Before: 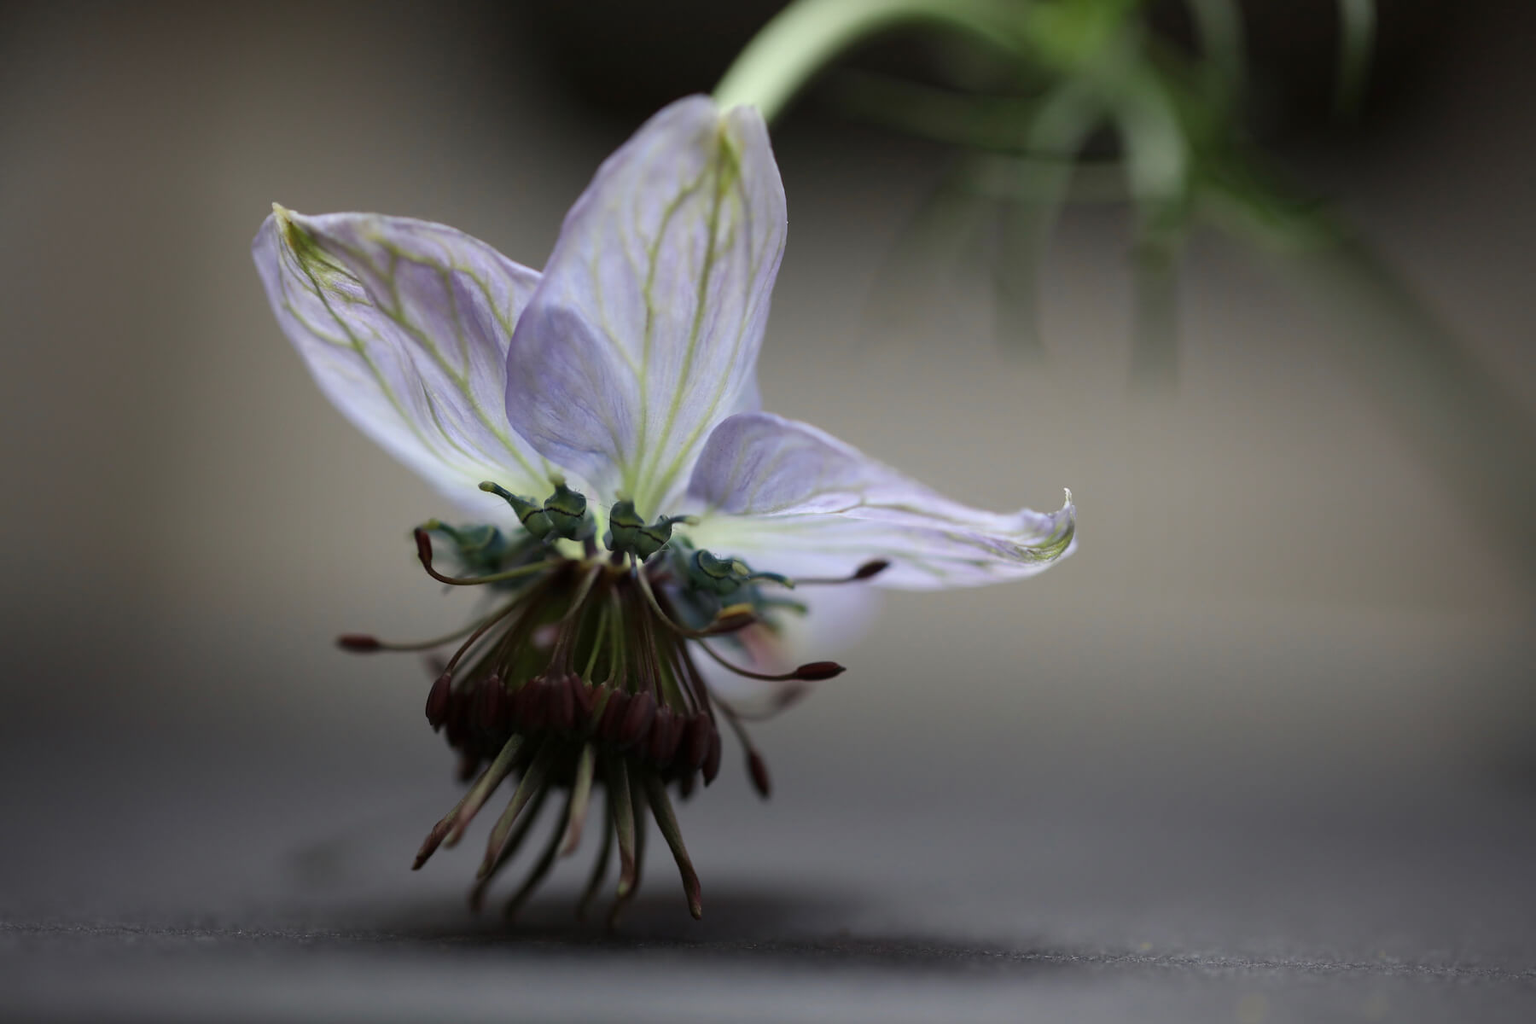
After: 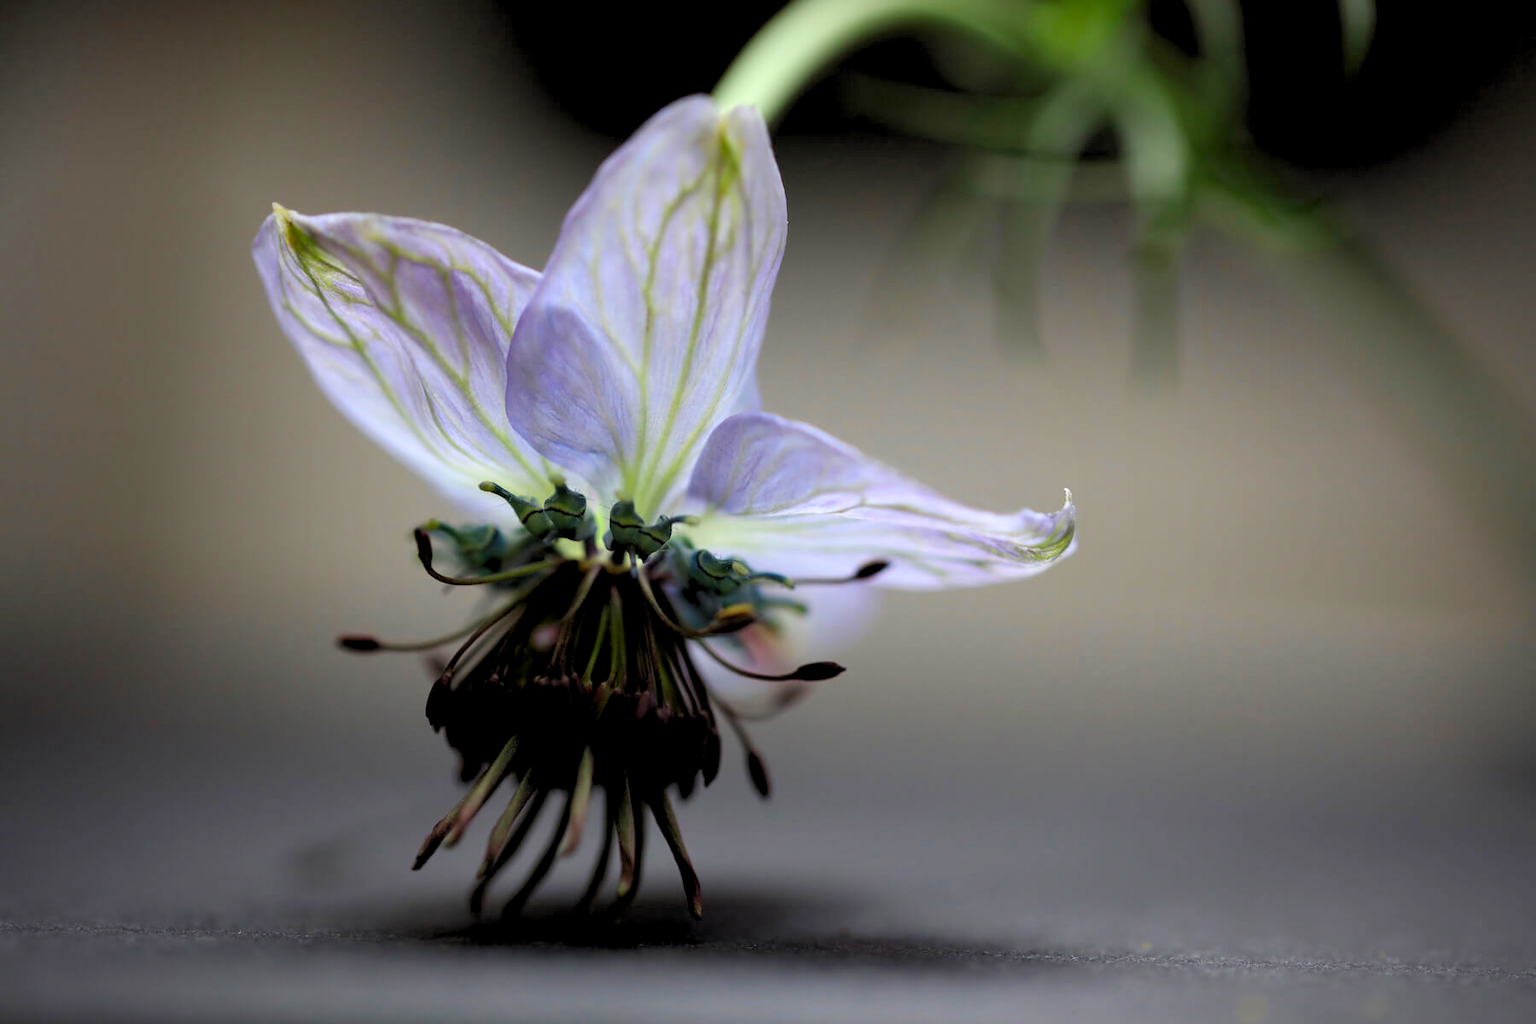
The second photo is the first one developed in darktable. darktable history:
rgb levels: levels [[0.01, 0.419, 0.839], [0, 0.5, 1], [0, 0.5, 1]]
contrast brightness saturation: brightness -0.02, saturation 0.35
levels: levels [0.018, 0.493, 1]
